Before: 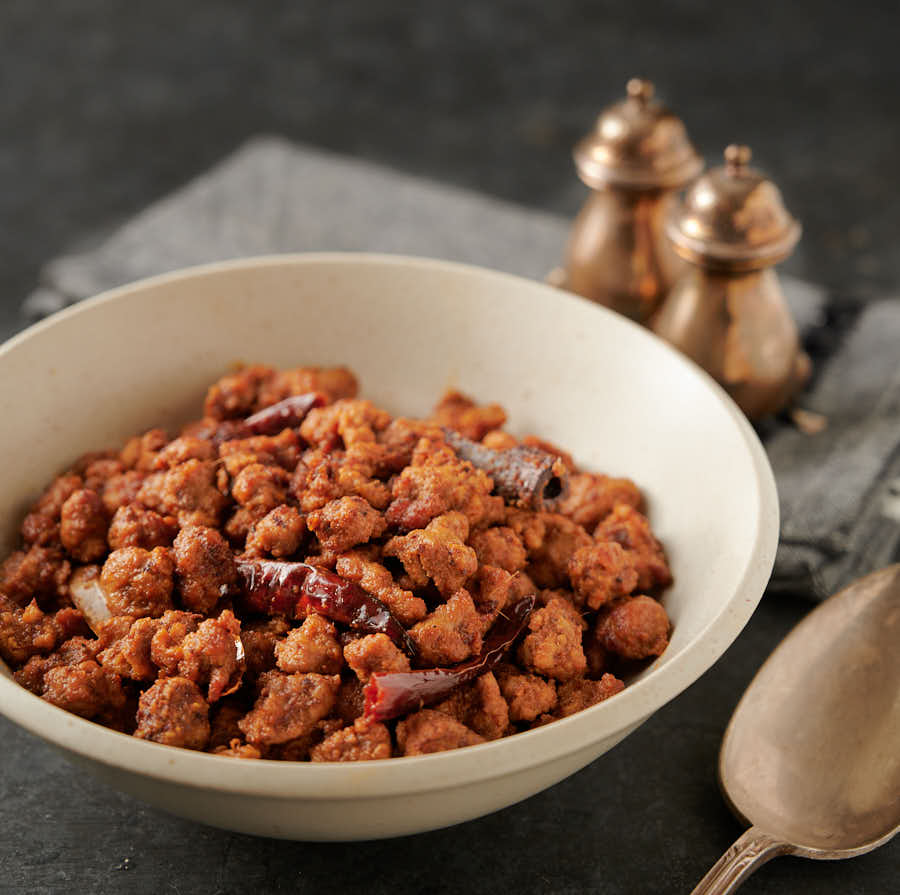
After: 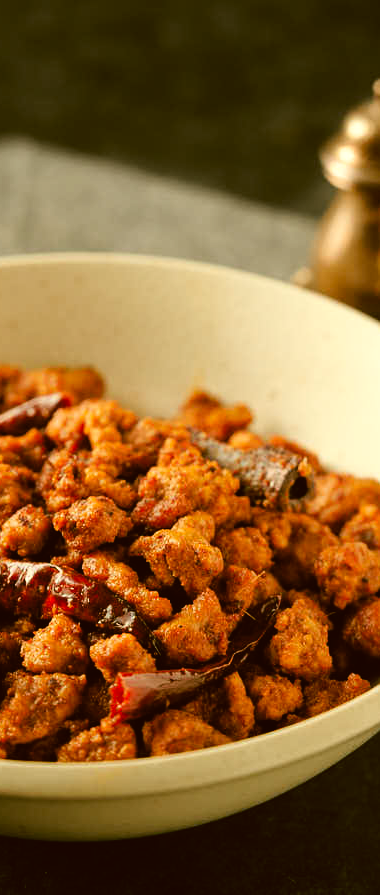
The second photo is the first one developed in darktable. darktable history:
filmic rgb: black relative exposure -6.51 EV, white relative exposure 2.42 EV, threshold 3.05 EV, target white luminance 99.974%, hardness 5.28, latitude 0.959%, contrast 1.421, highlights saturation mix 1.86%, color science v6 (2022), enable highlight reconstruction true
color zones: curves: ch0 [(0, 0.613) (0.01, 0.613) (0.245, 0.448) (0.498, 0.529) (0.642, 0.665) (0.879, 0.777) (0.99, 0.613)]; ch1 [(0, 0) (0.143, 0) (0.286, 0) (0.429, 0) (0.571, 0) (0.714, 0) (0.857, 0)], mix -130.8%
crop: left 28.273%, right 29.501%
color correction: highlights a* -1.51, highlights b* 10.13, shadows a* 0.783, shadows b* 19.42
exposure: black level correction -0.015, exposure -0.132 EV, compensate highlight preservation false
